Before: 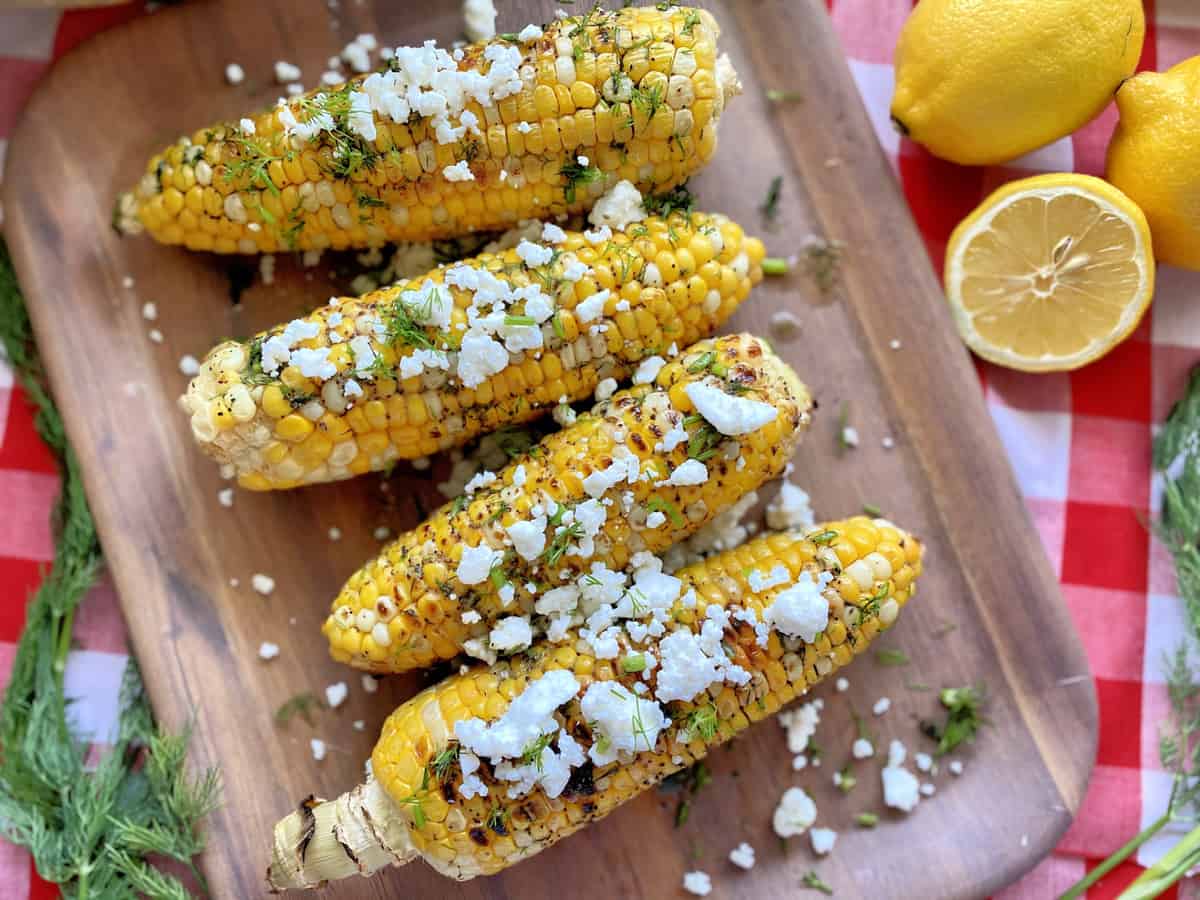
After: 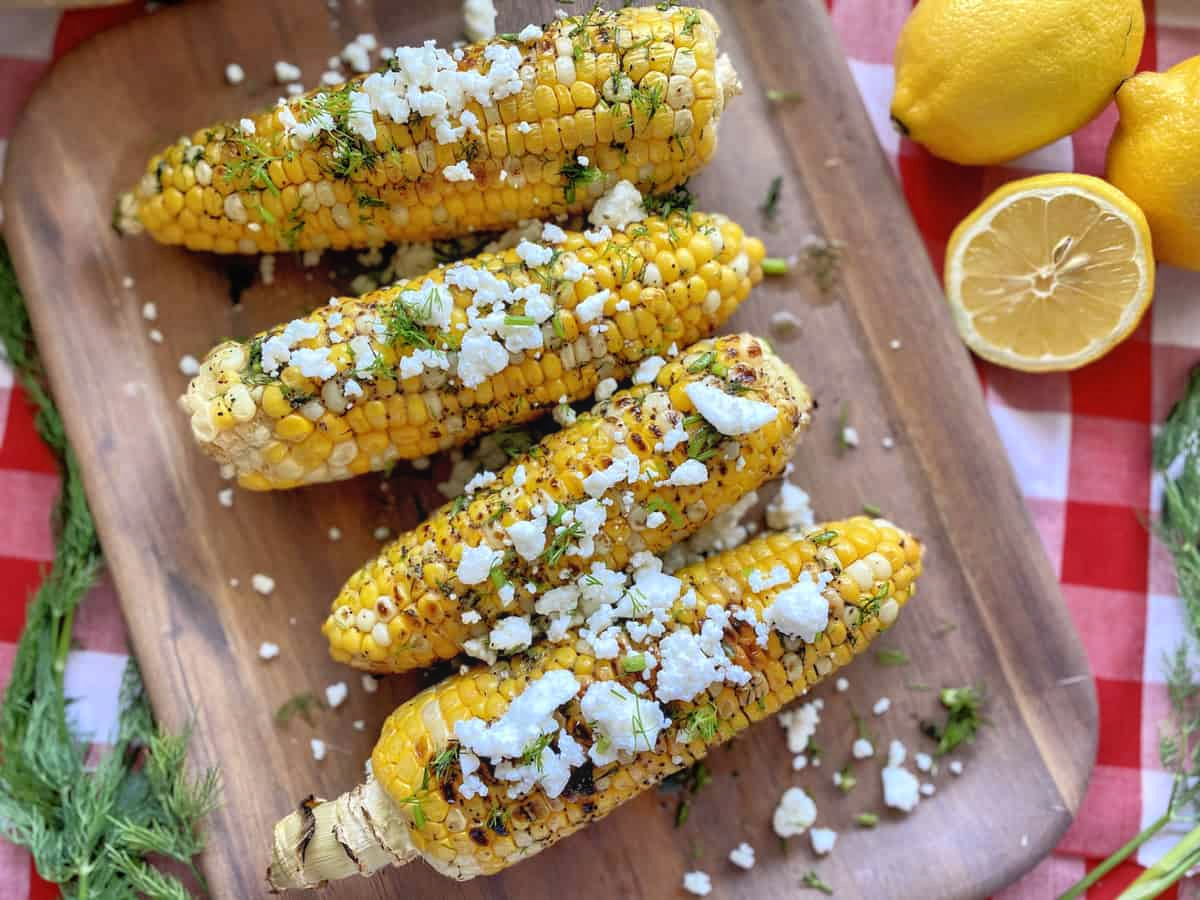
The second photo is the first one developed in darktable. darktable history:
color zones: curves: ch0 [(0.068, 0.464) (0.25, 0.5) (0.48, 0.508) (0.75, 0.536) (0.886, 0.476) (0.967, 0.456)]; ch1 [(0.066, 0.456) (0.25, 0.5) (0.616, 0.508) (0.746, 0.56) (0.934, 0.444)]
local contrast: detail 110%
